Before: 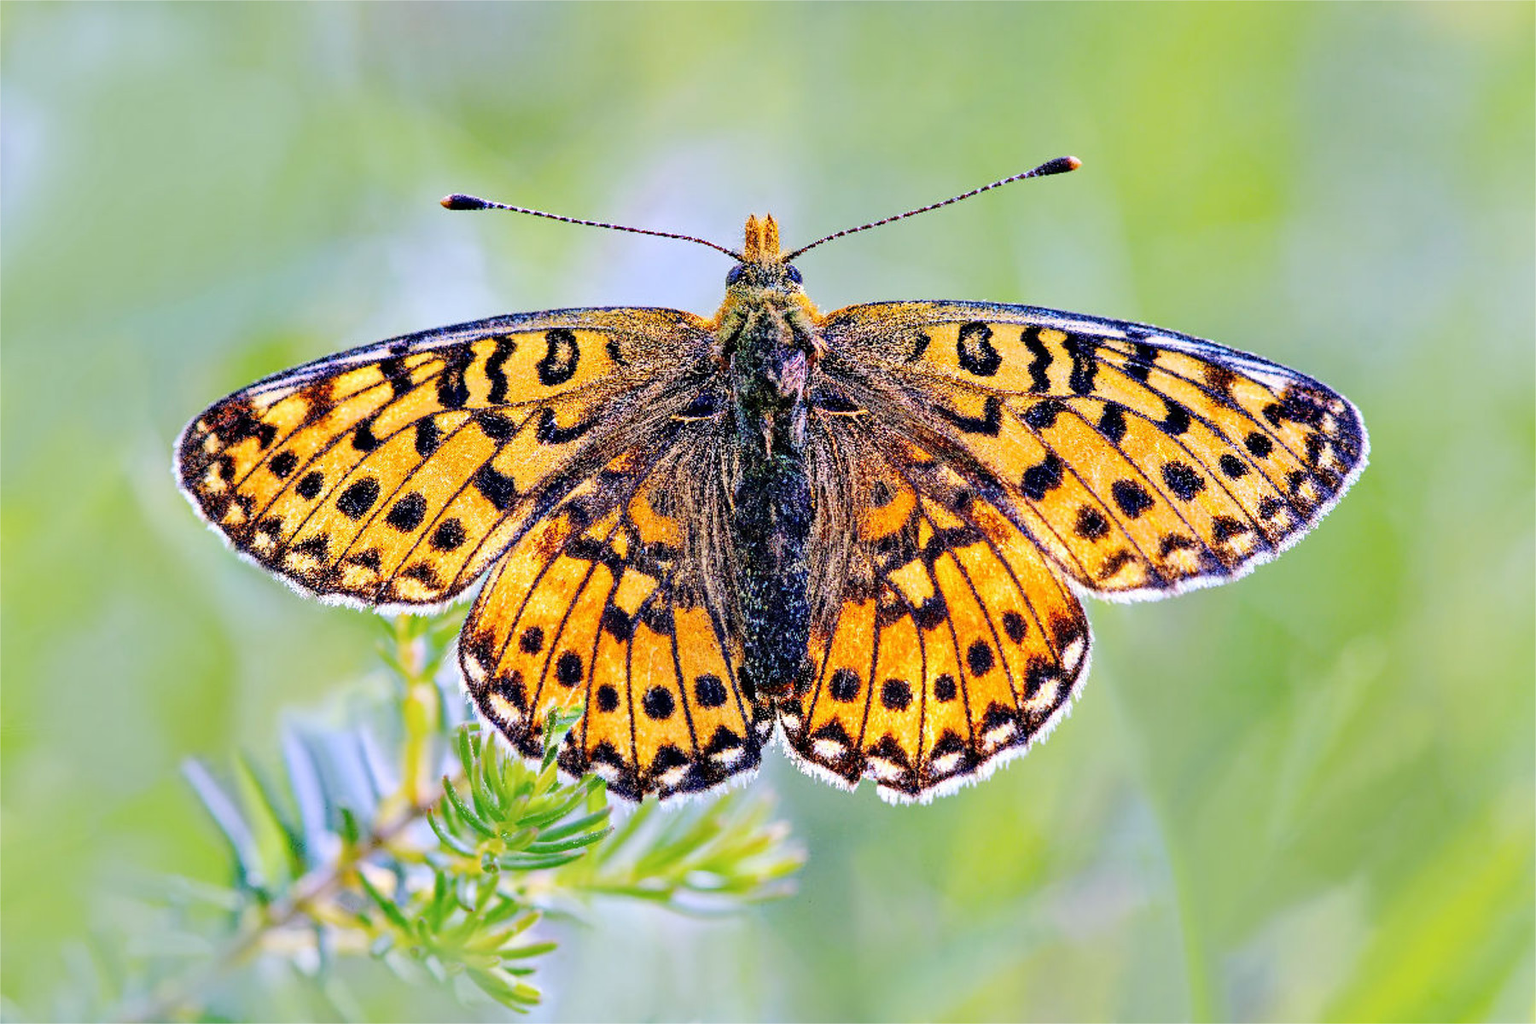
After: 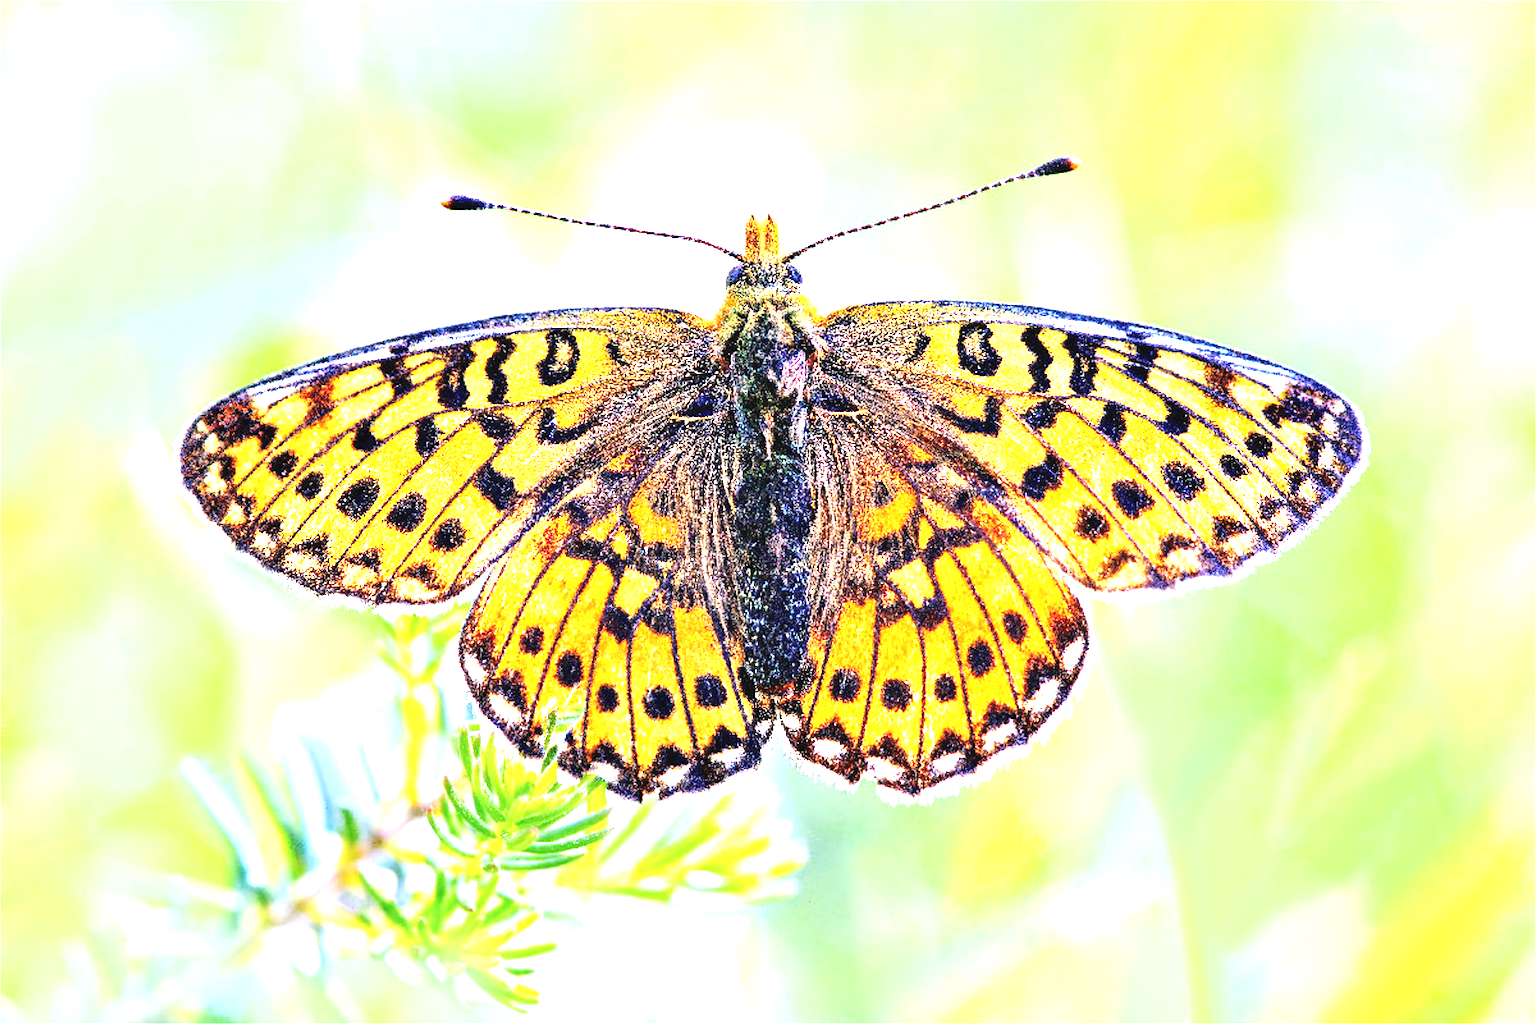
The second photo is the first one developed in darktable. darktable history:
exposure: black level correction -0.002, exposure 1.333 EV, compensate exposure bias true, compensate highlight preservation false
